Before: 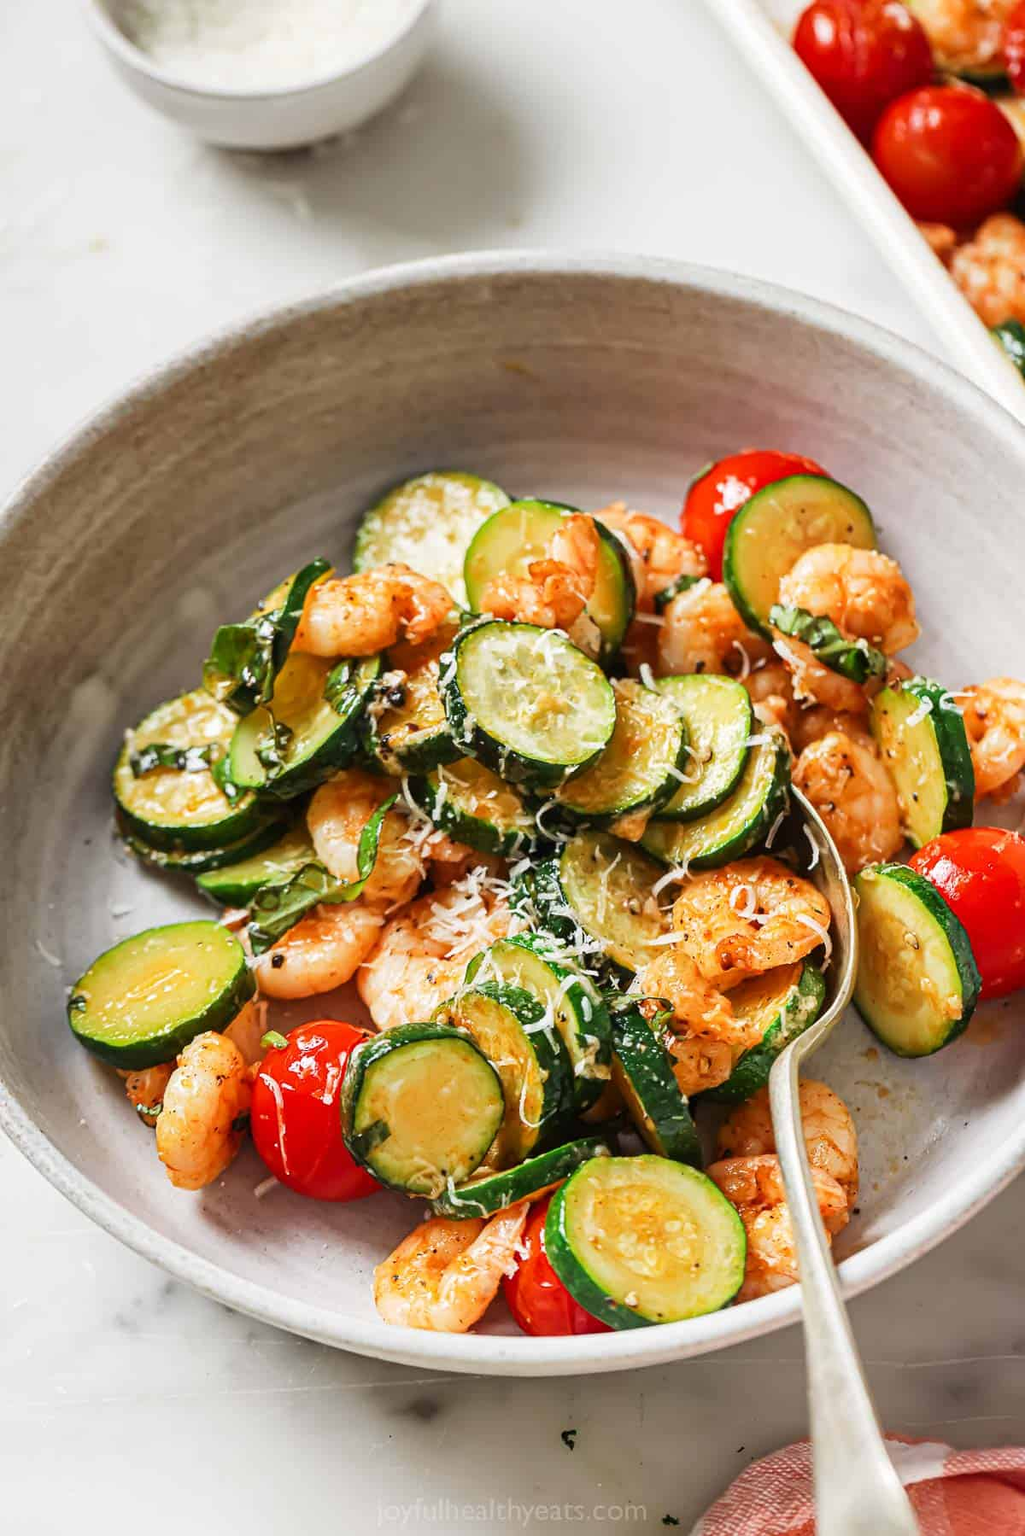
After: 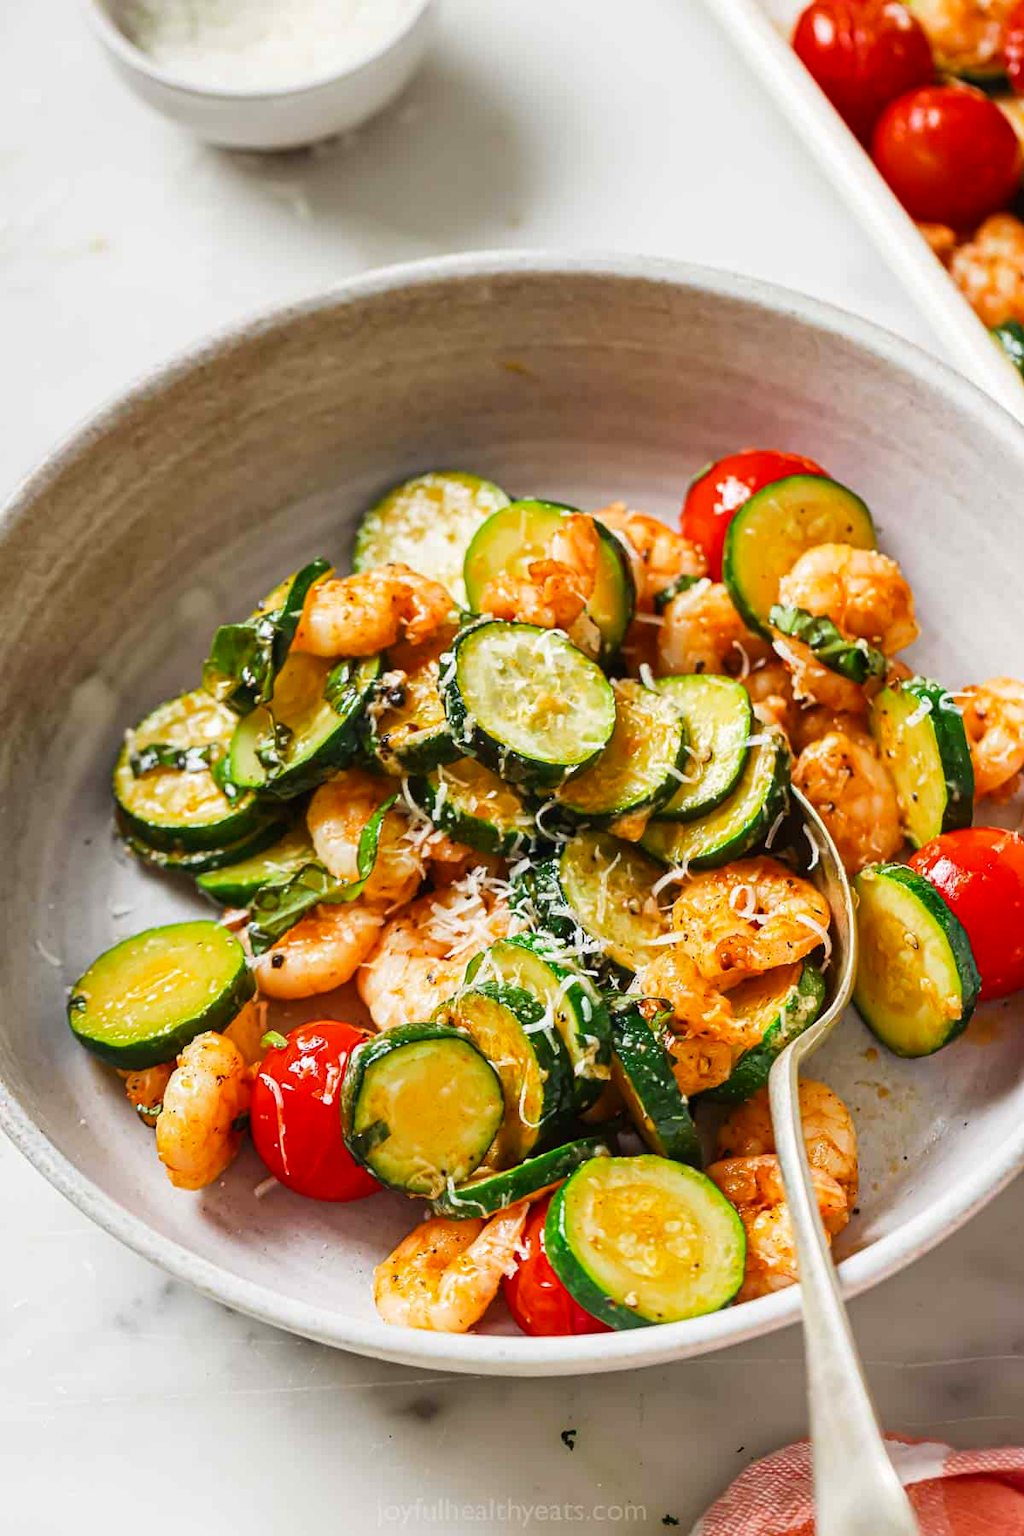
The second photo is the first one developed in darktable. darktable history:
color balance rgb: perceptual saturation grading › global saturation 17.849%
